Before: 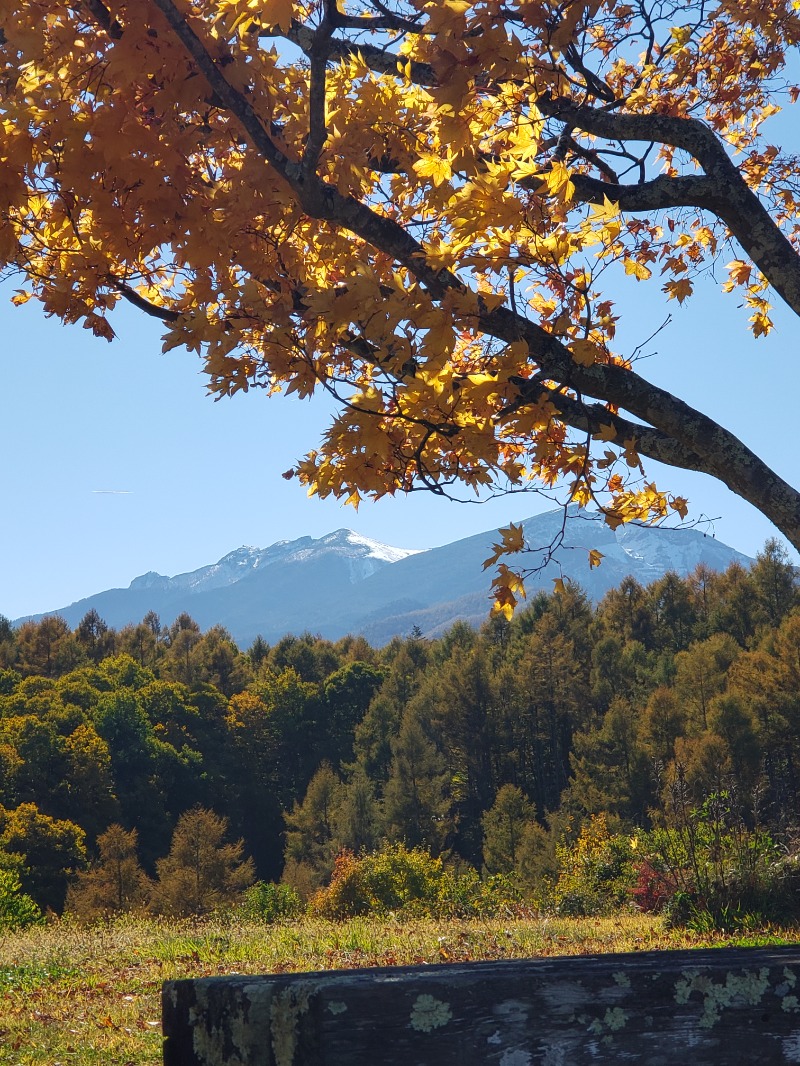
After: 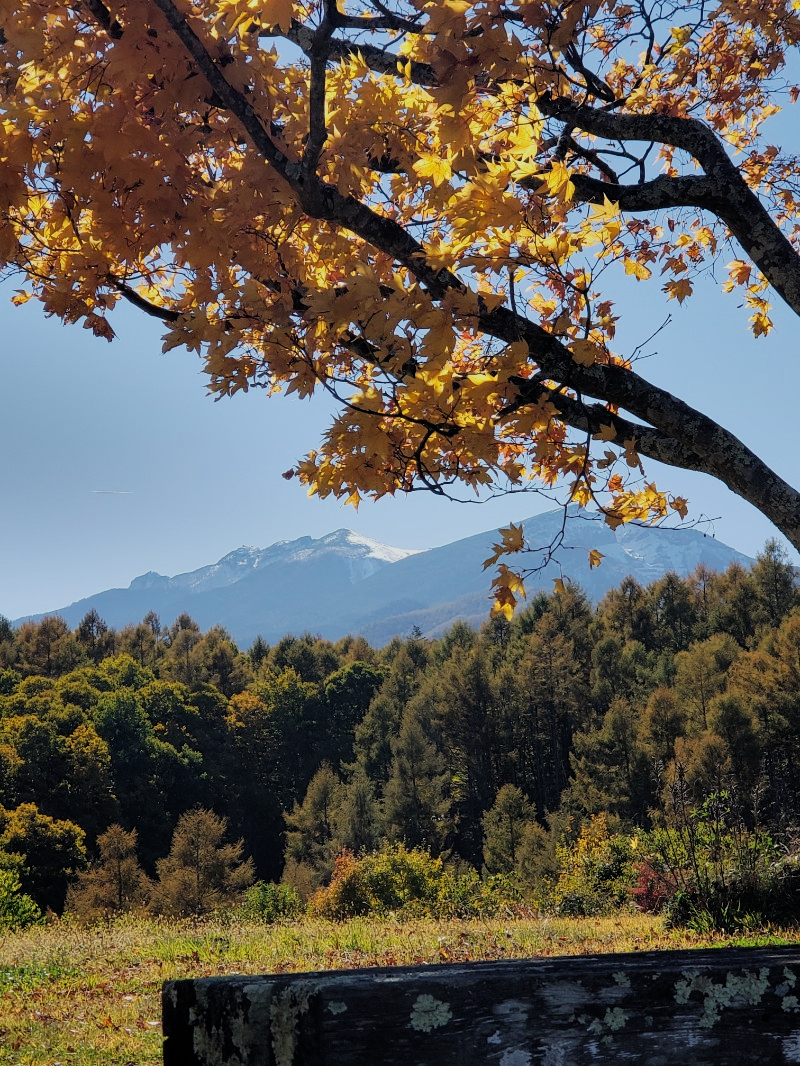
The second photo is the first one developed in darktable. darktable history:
filmic rgb: black relative exposure -7.62 EV, white relative exposure 4.61 EV, target black luminance 0%, hardness 3.54, latitude 50.51%, contrast 1.038, highlights saturation mix 9.06%, shadows ↔ highlights balance -0.142%
shadows and highlights: shadows 20.93, highlights -82.93, soften with gaussian
